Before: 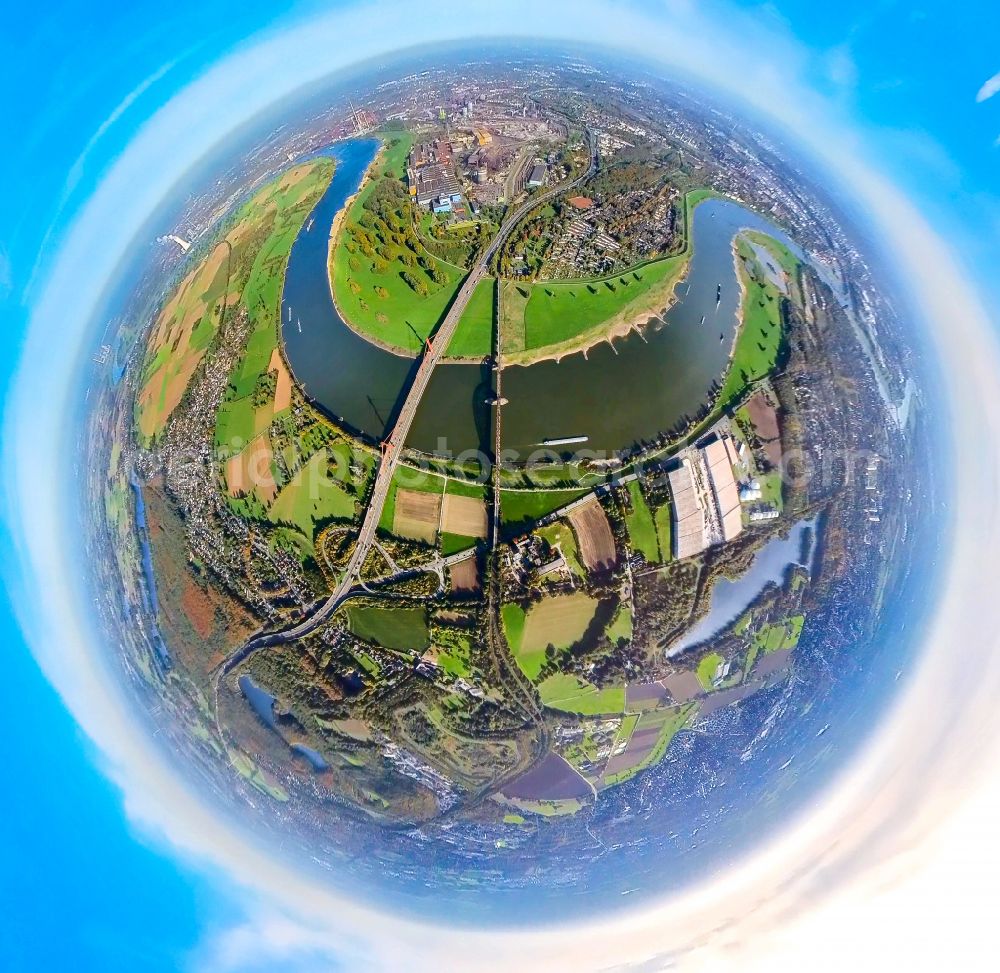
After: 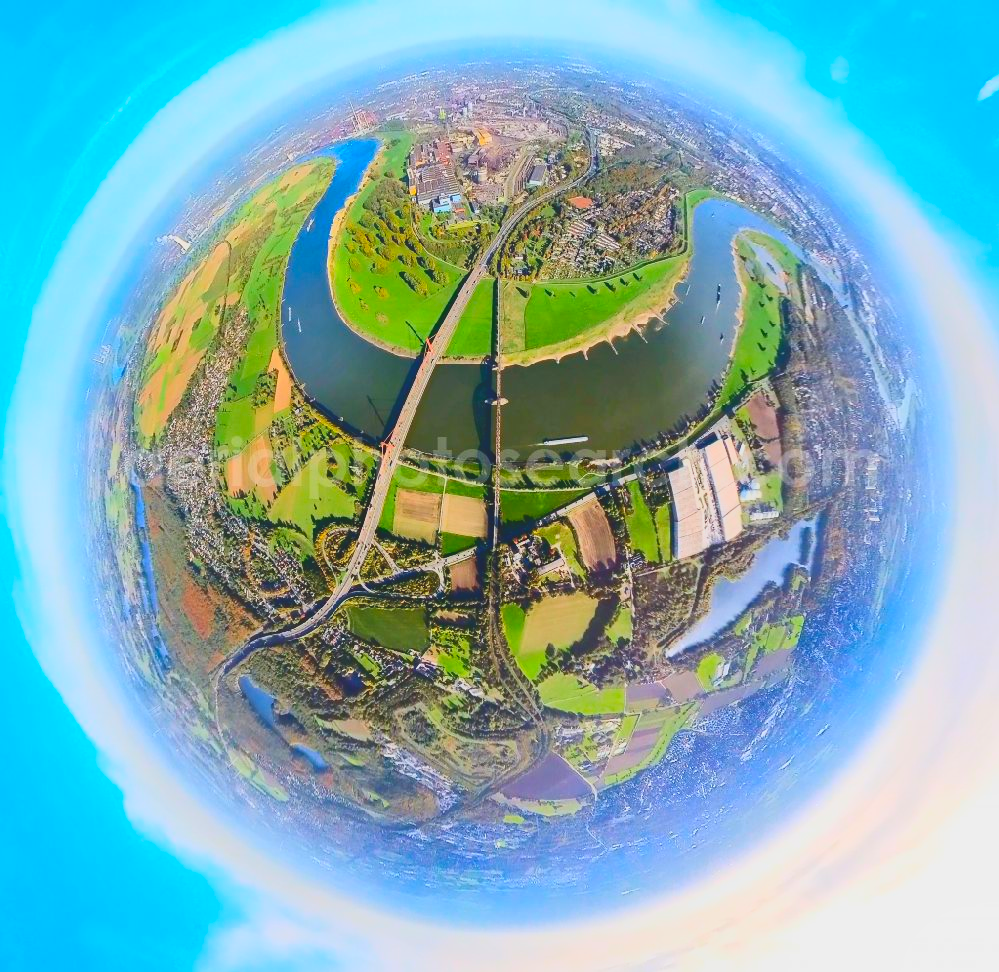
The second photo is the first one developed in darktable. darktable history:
contrast brightness saturation: contrast 0.229, brightness 0.103, saturation 0.291
crop: left 0.02%
local contrast: detail 71%
